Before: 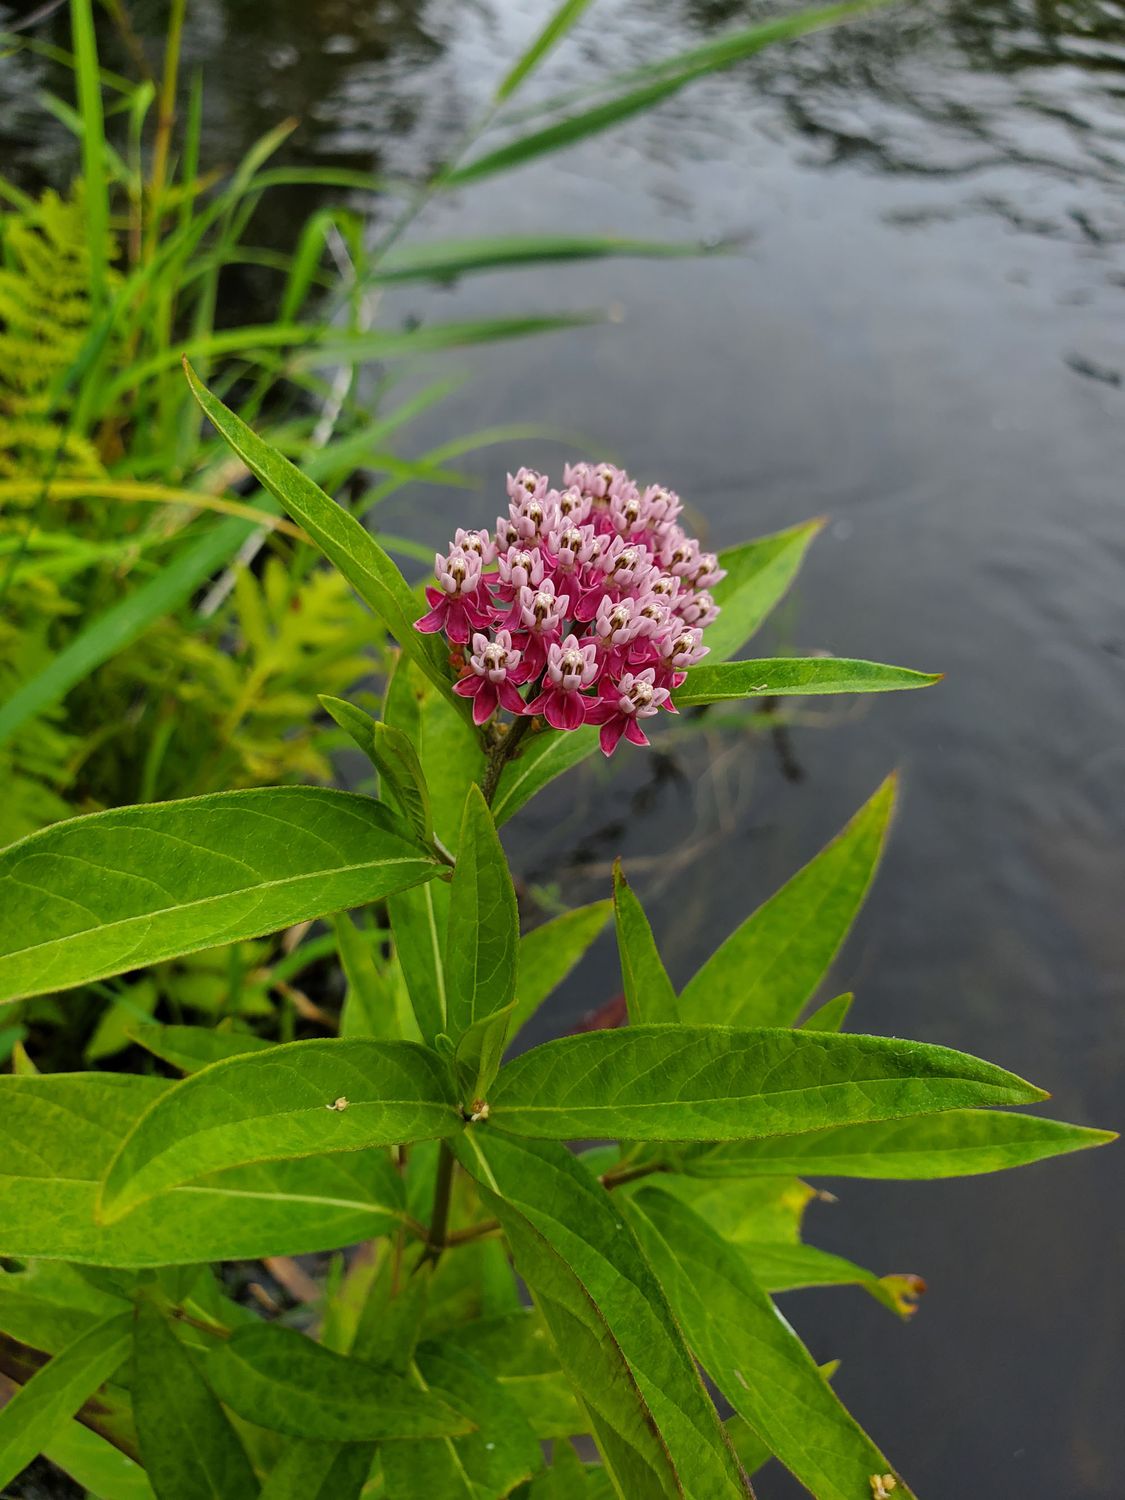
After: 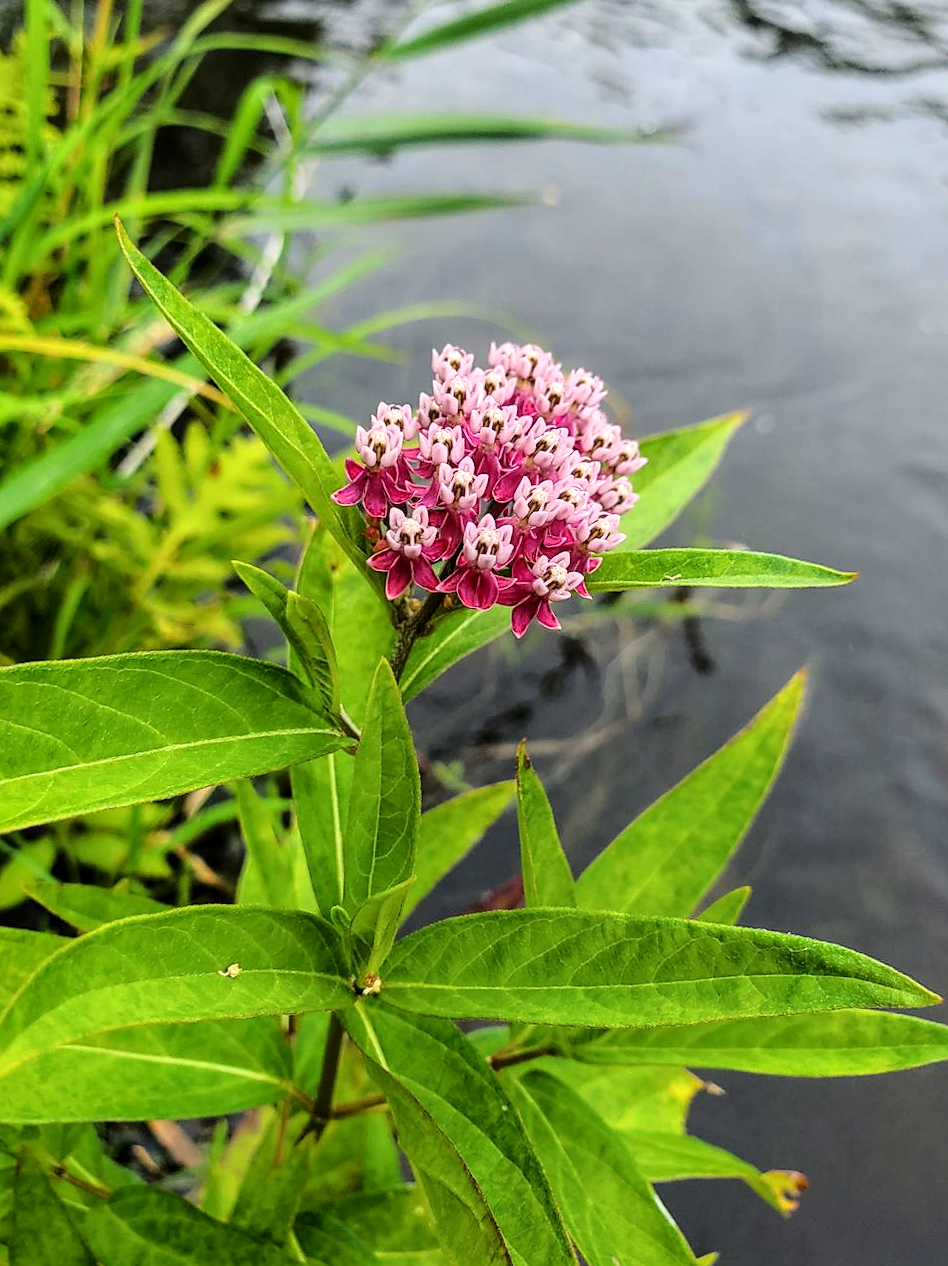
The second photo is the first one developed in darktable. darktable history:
crop and rotate: angle -3.04°, left 5.09%, top 5.18%, right 4.732%, bottom 4.556%
local contrast: on, module defaults
sharpen: radius 1.876, amount 0.406, threshold 1.682
base curve: curves: ch0 [(0, 0) (0.028, 0.03) (0.121, 0.232) (0.46, 0.748) (0.859, 0.968) (1, 1)]
